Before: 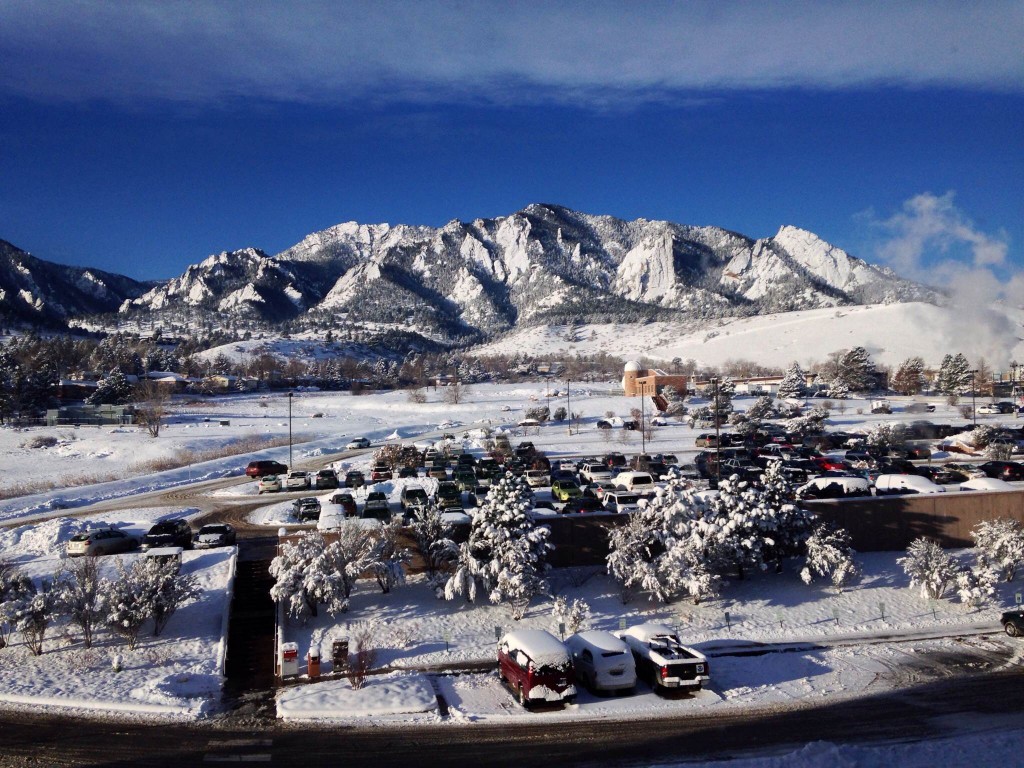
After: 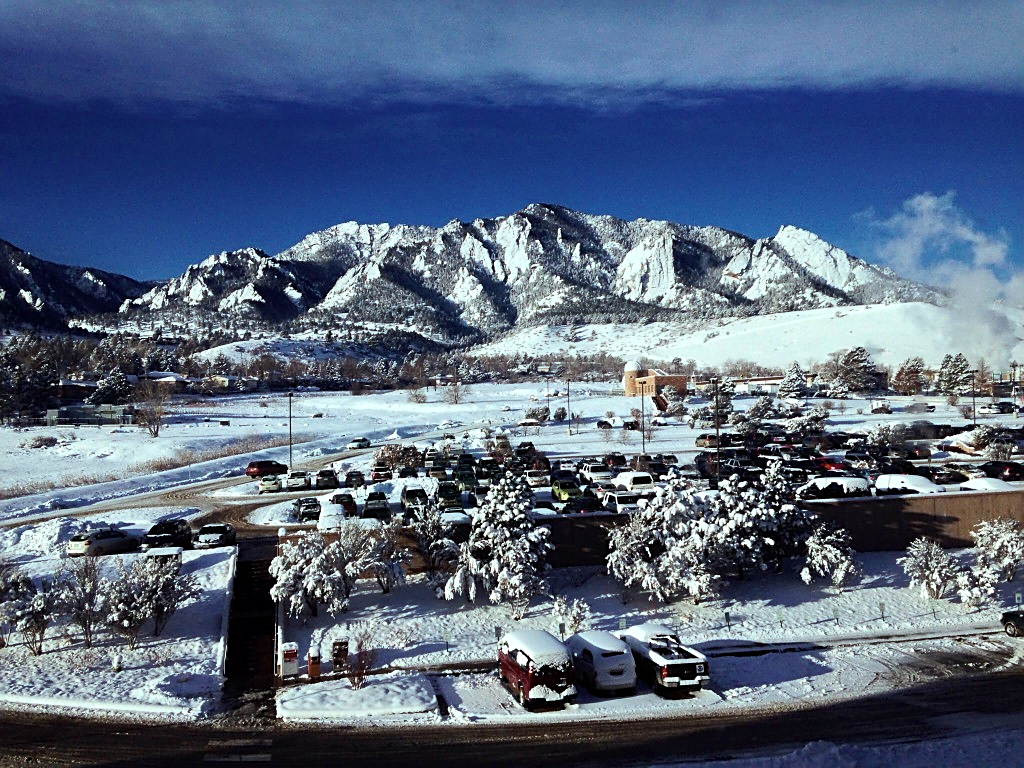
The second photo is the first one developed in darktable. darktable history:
sharpen: on, module defaults
contrast brightness saturation: contrast 0.103, saturation -0.365
color balance rgb: highlights gain › luminance 15.215%, highlights gain › chroma 3.998%, highlights gain › hue 207.21°, linear chroma grading › global chroma 10.467%, perceptual saturation grading › global saturation 41.772%, global vibrance 14.895%
